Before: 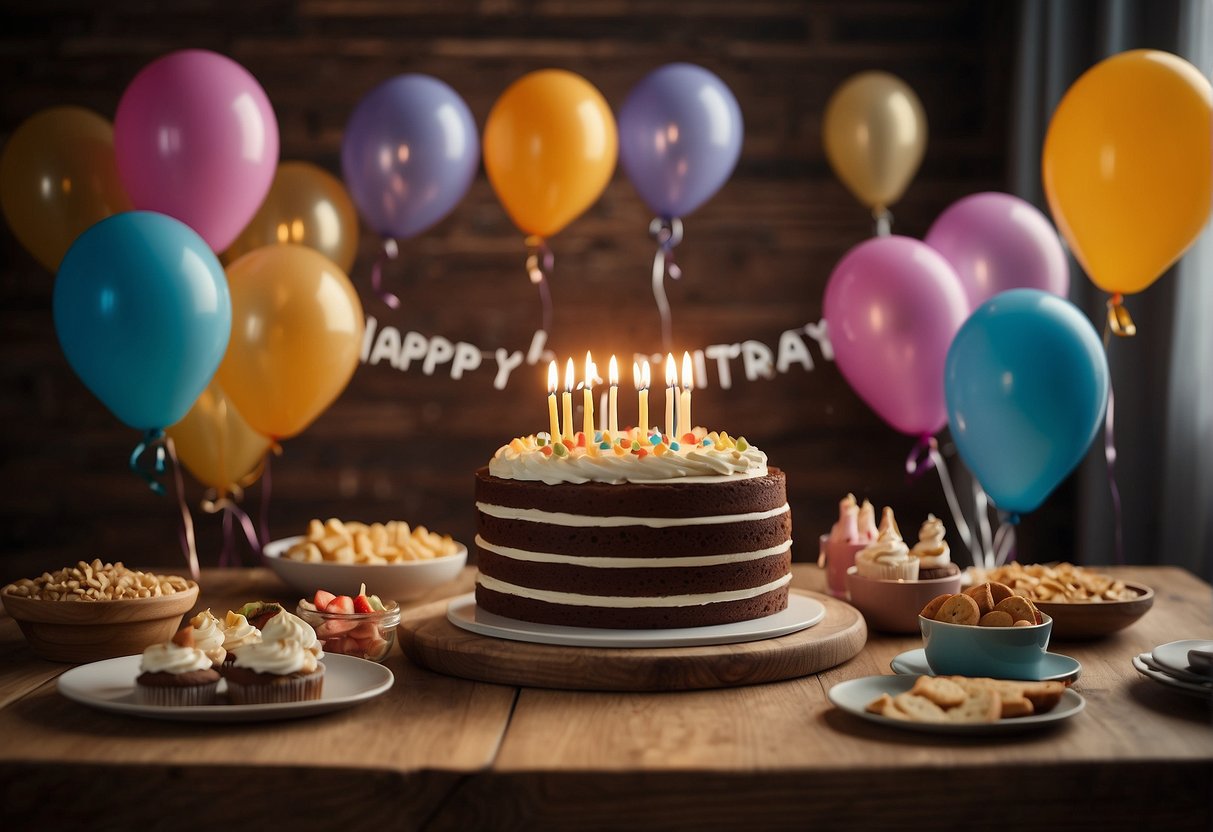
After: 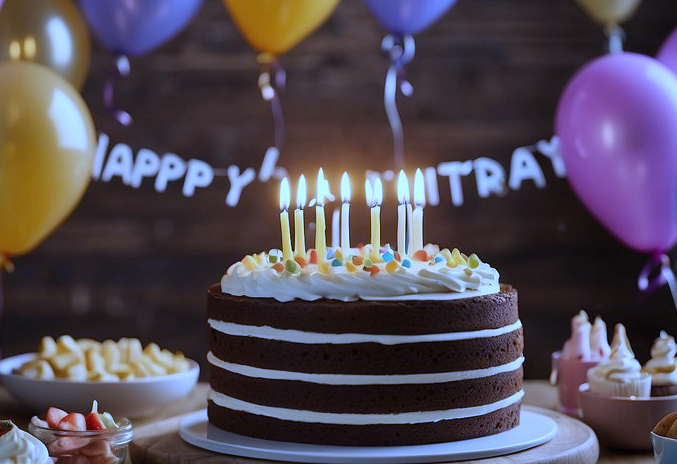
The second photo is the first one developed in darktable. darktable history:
white balance: red 0.766, blue 1.537
shadows and highlights: shadows 29.61, highlights -30.47, low approximation 0.01, soften with gaussian
crop and rotate: left 22.13%, top 22.054%, right 22.026%, bottom 22.102%
